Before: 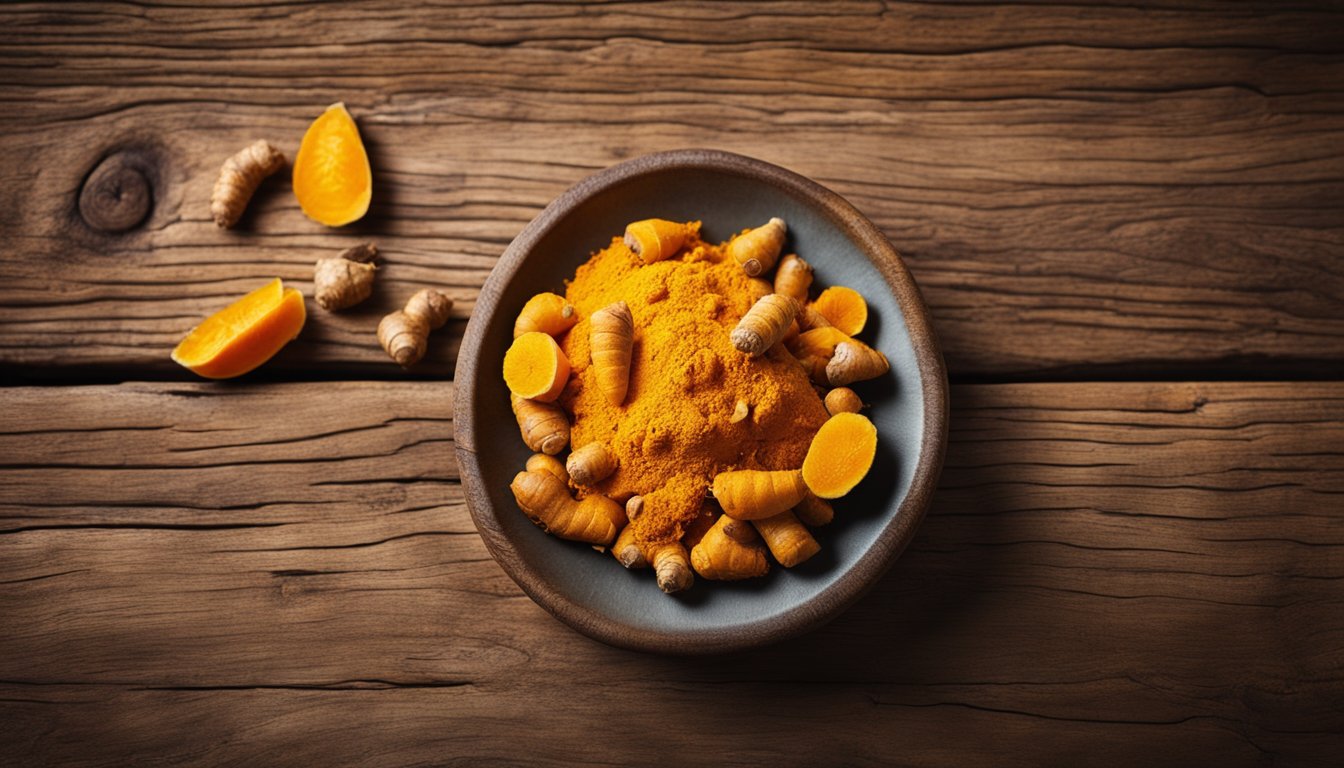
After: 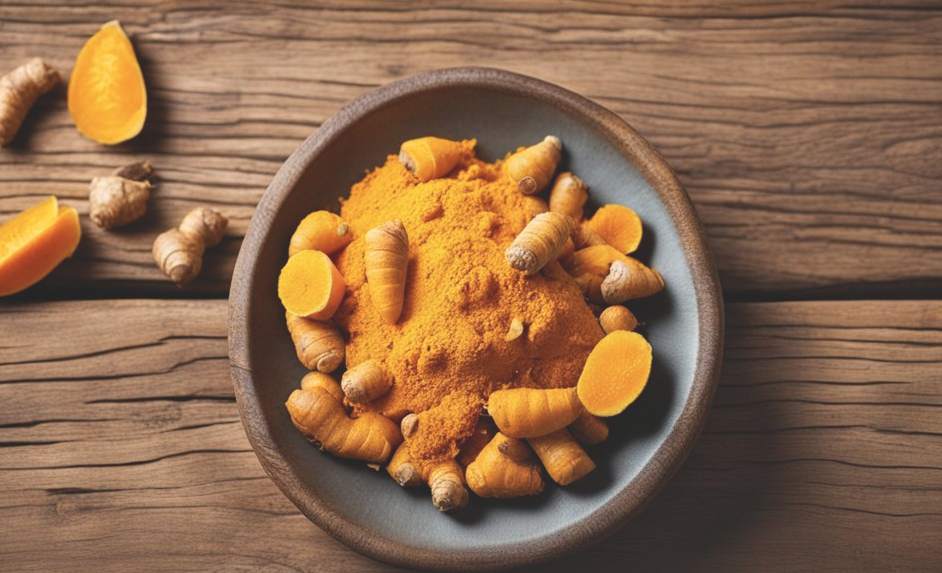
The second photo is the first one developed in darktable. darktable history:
shadows and highlights: radius 109.45, shadows 40.61, highlights -71.61, highlights color adjustment 78.02%, low approximation 0.01, soften with gaussian
crop and rotate: left 16.781%, top 10.705%, right 13.055%, bottom 14.596%
tone curve: curves: ch0 [(0, 0.137) (1, 1)], preserve colors none
